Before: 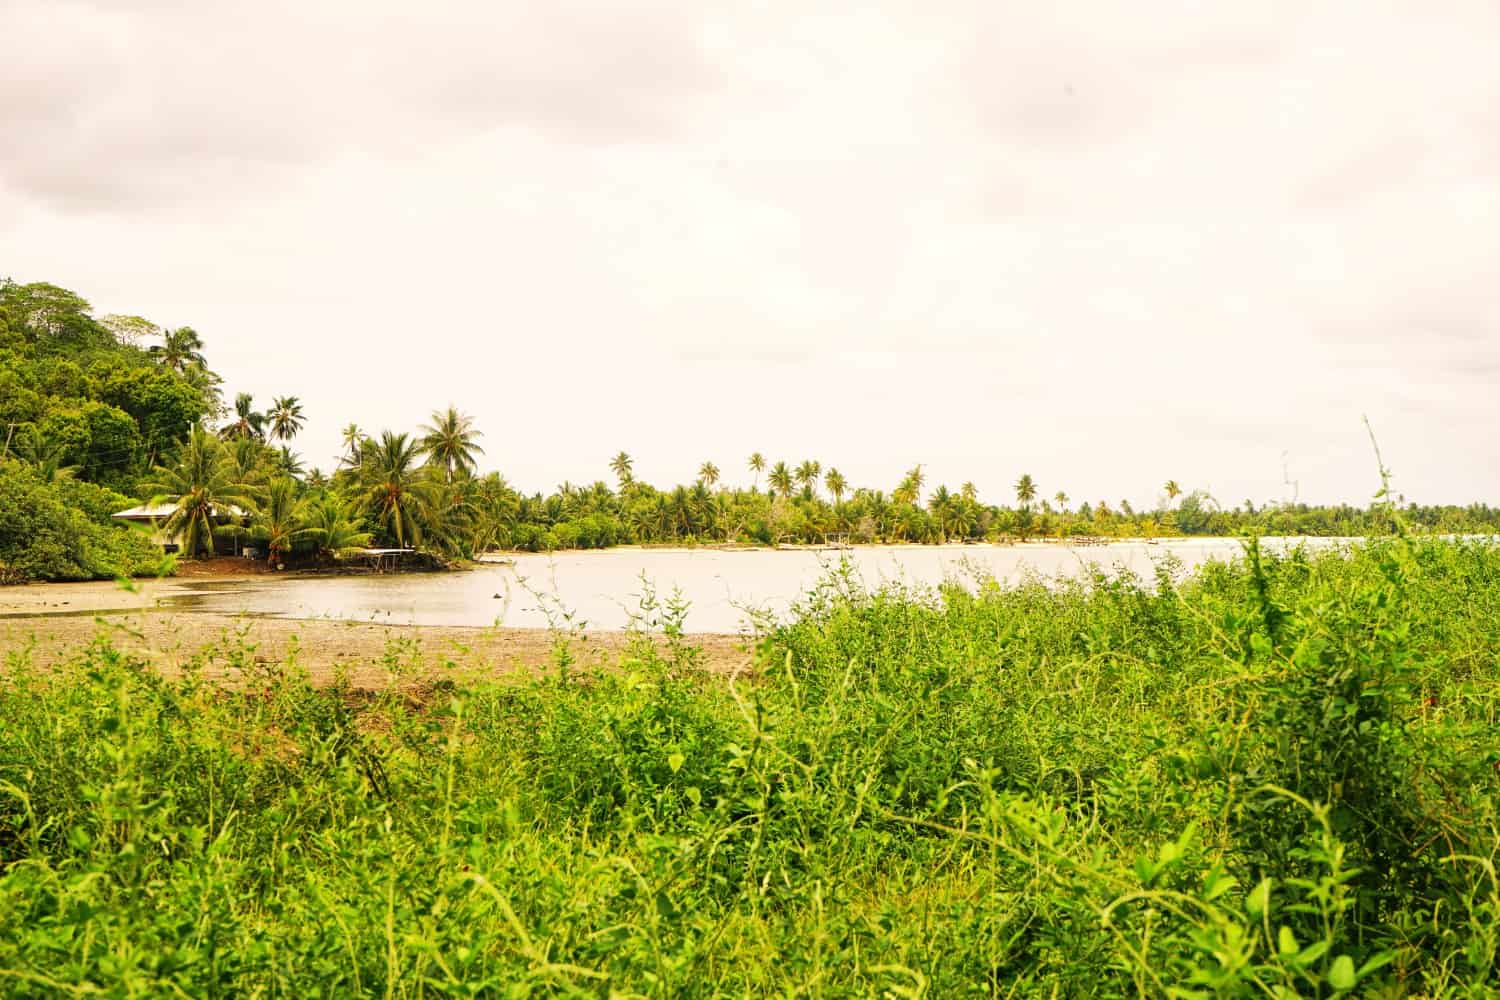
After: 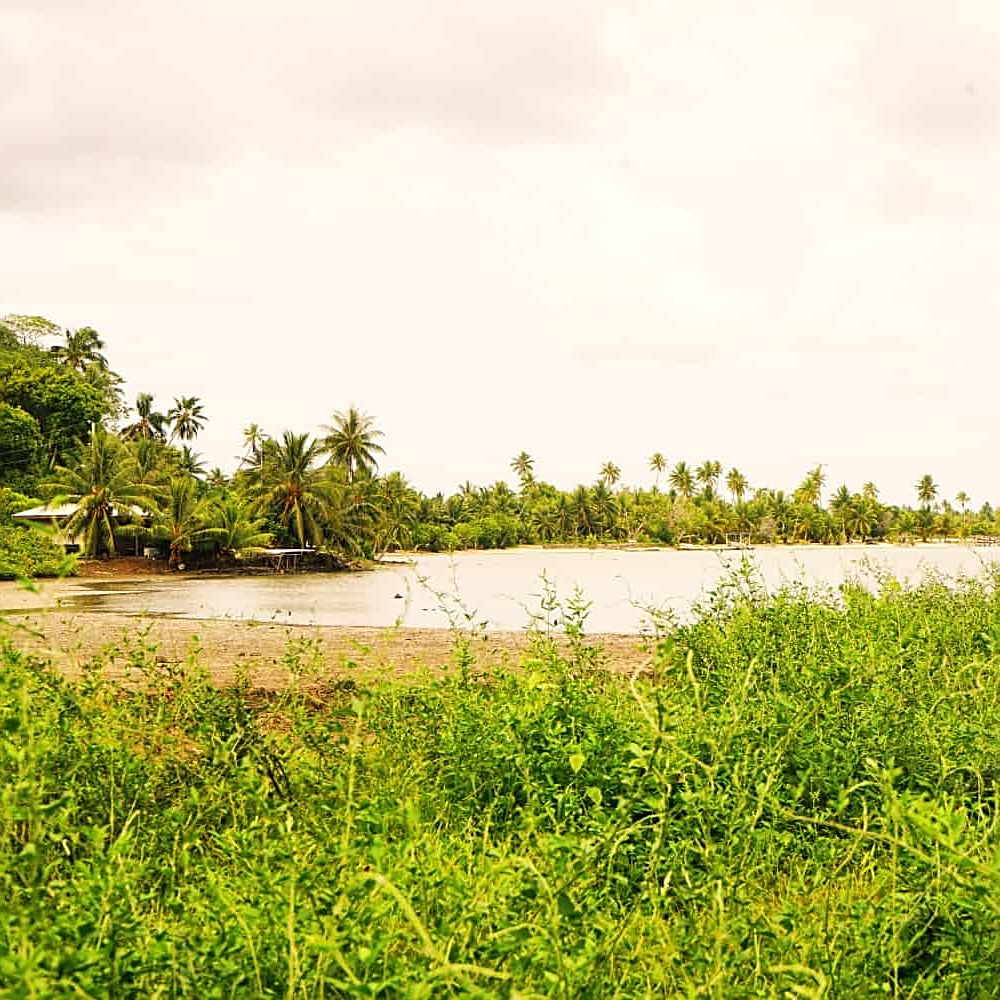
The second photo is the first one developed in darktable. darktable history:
sharpen: on, module defaults
crop and rotate: left 6.617%, right 26.717%
